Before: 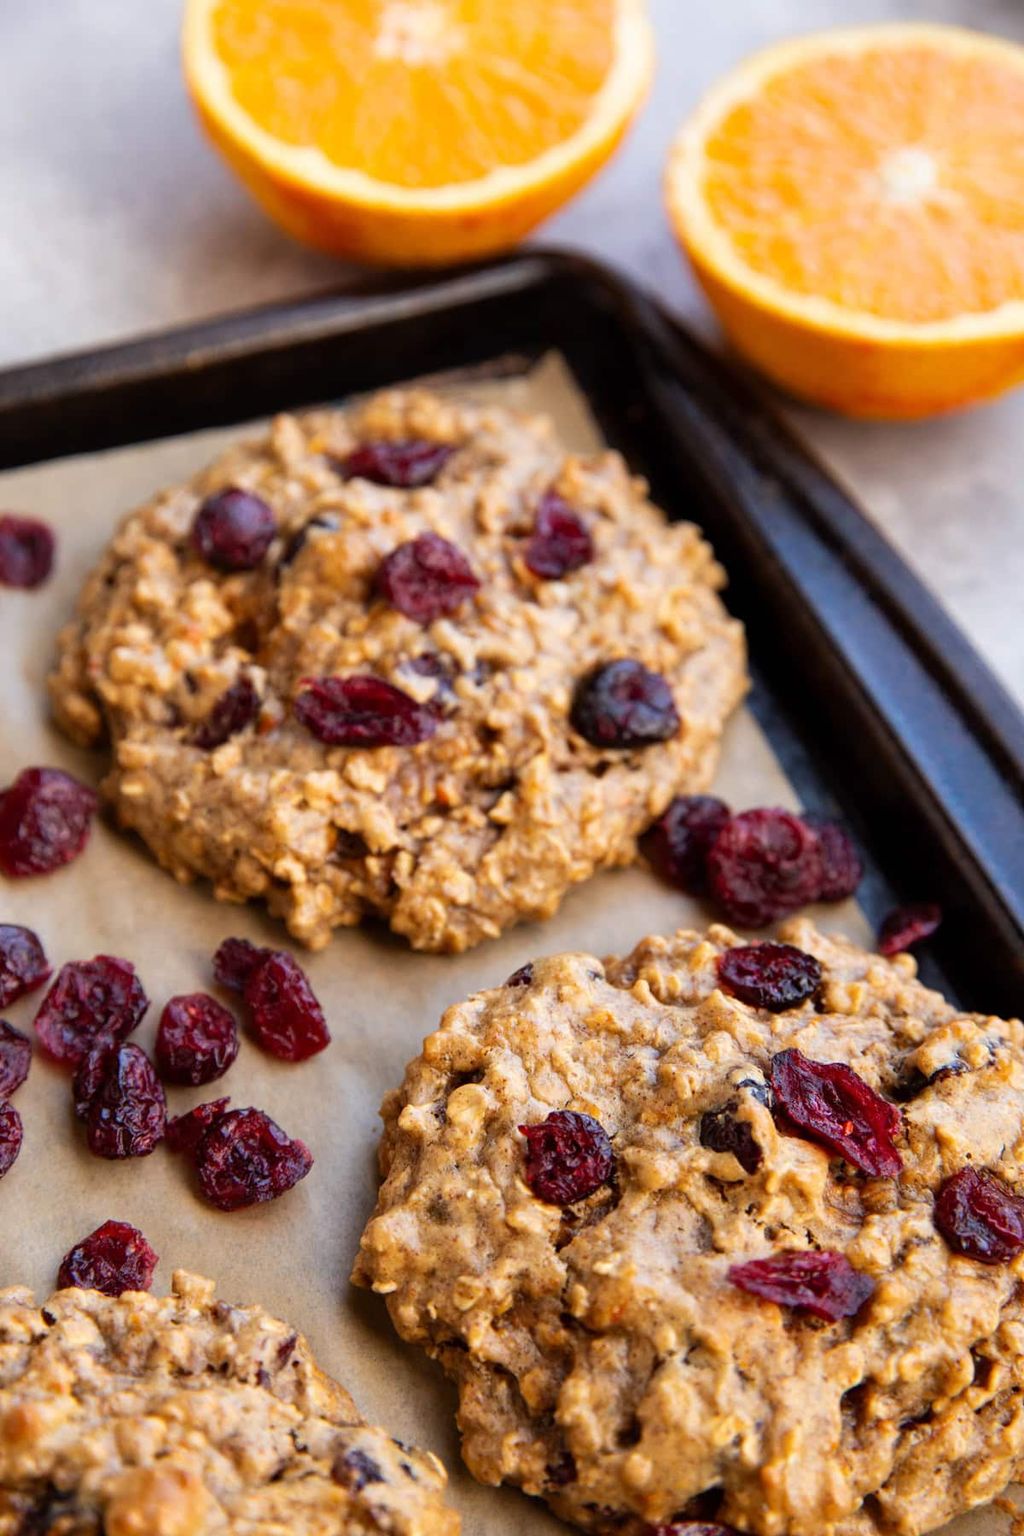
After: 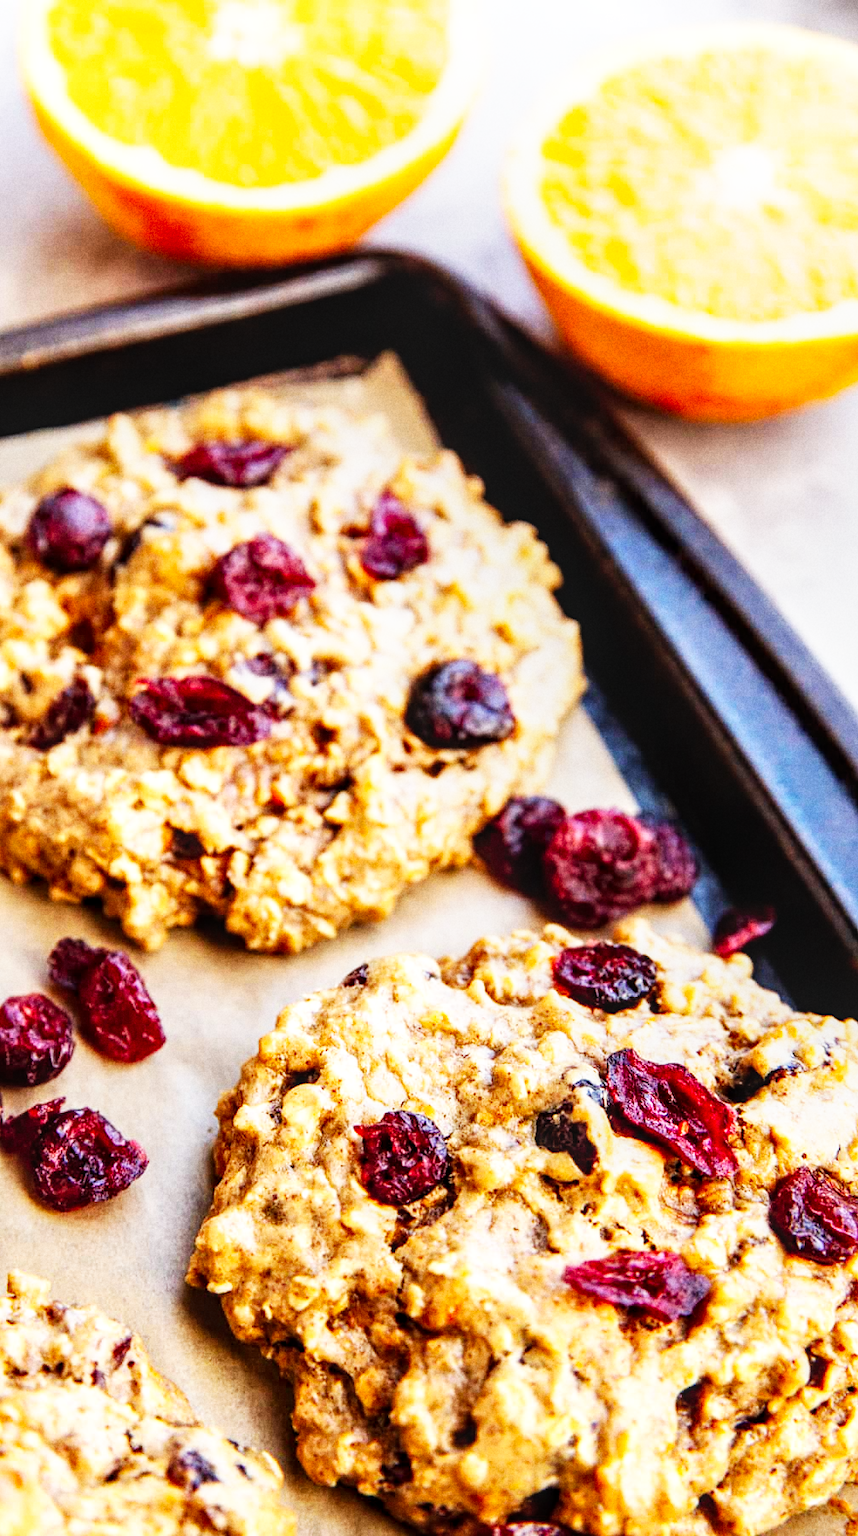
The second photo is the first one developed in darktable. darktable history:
local contrast: detail 130%
crop: left 16.145%
grain: coarseness 22.88 ISO
base curve: curves: ch0 [(0, 0) (0.007, 0.004) (0.027, 0.03) (0.046, 0.07) (0.207, 0.54) (0.442, 0.872) (0.673, 0.972) (1, 1)], preserve colors none
